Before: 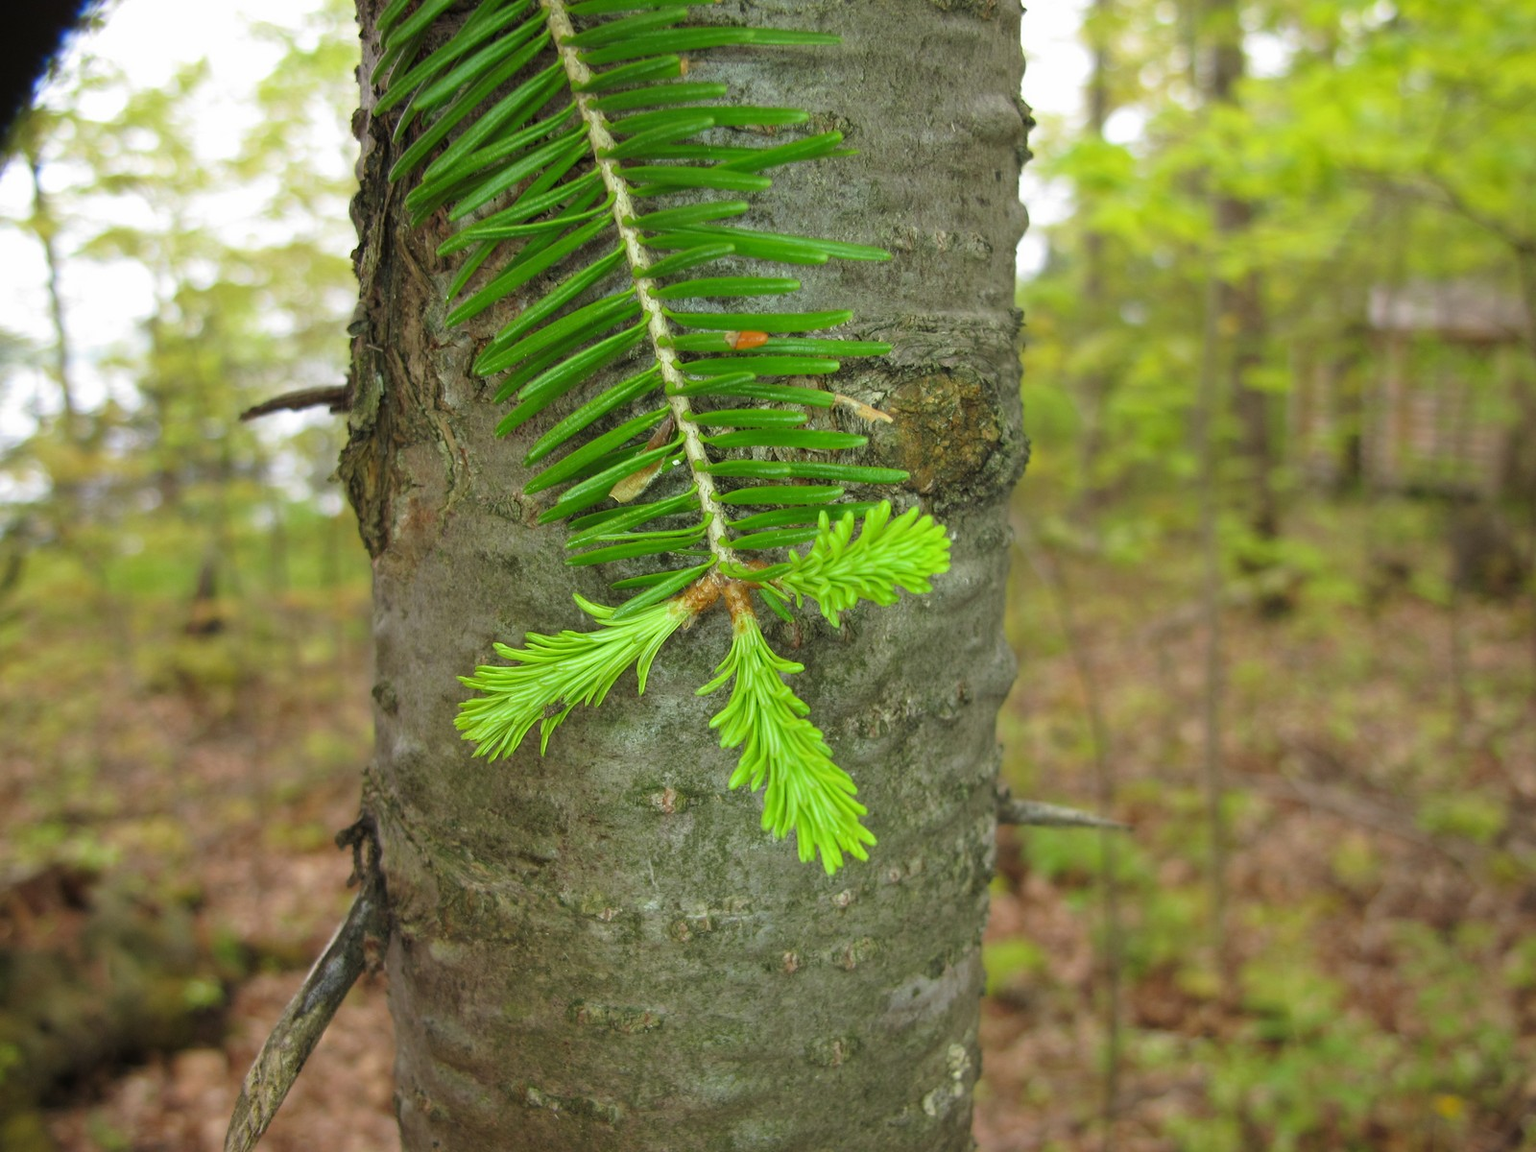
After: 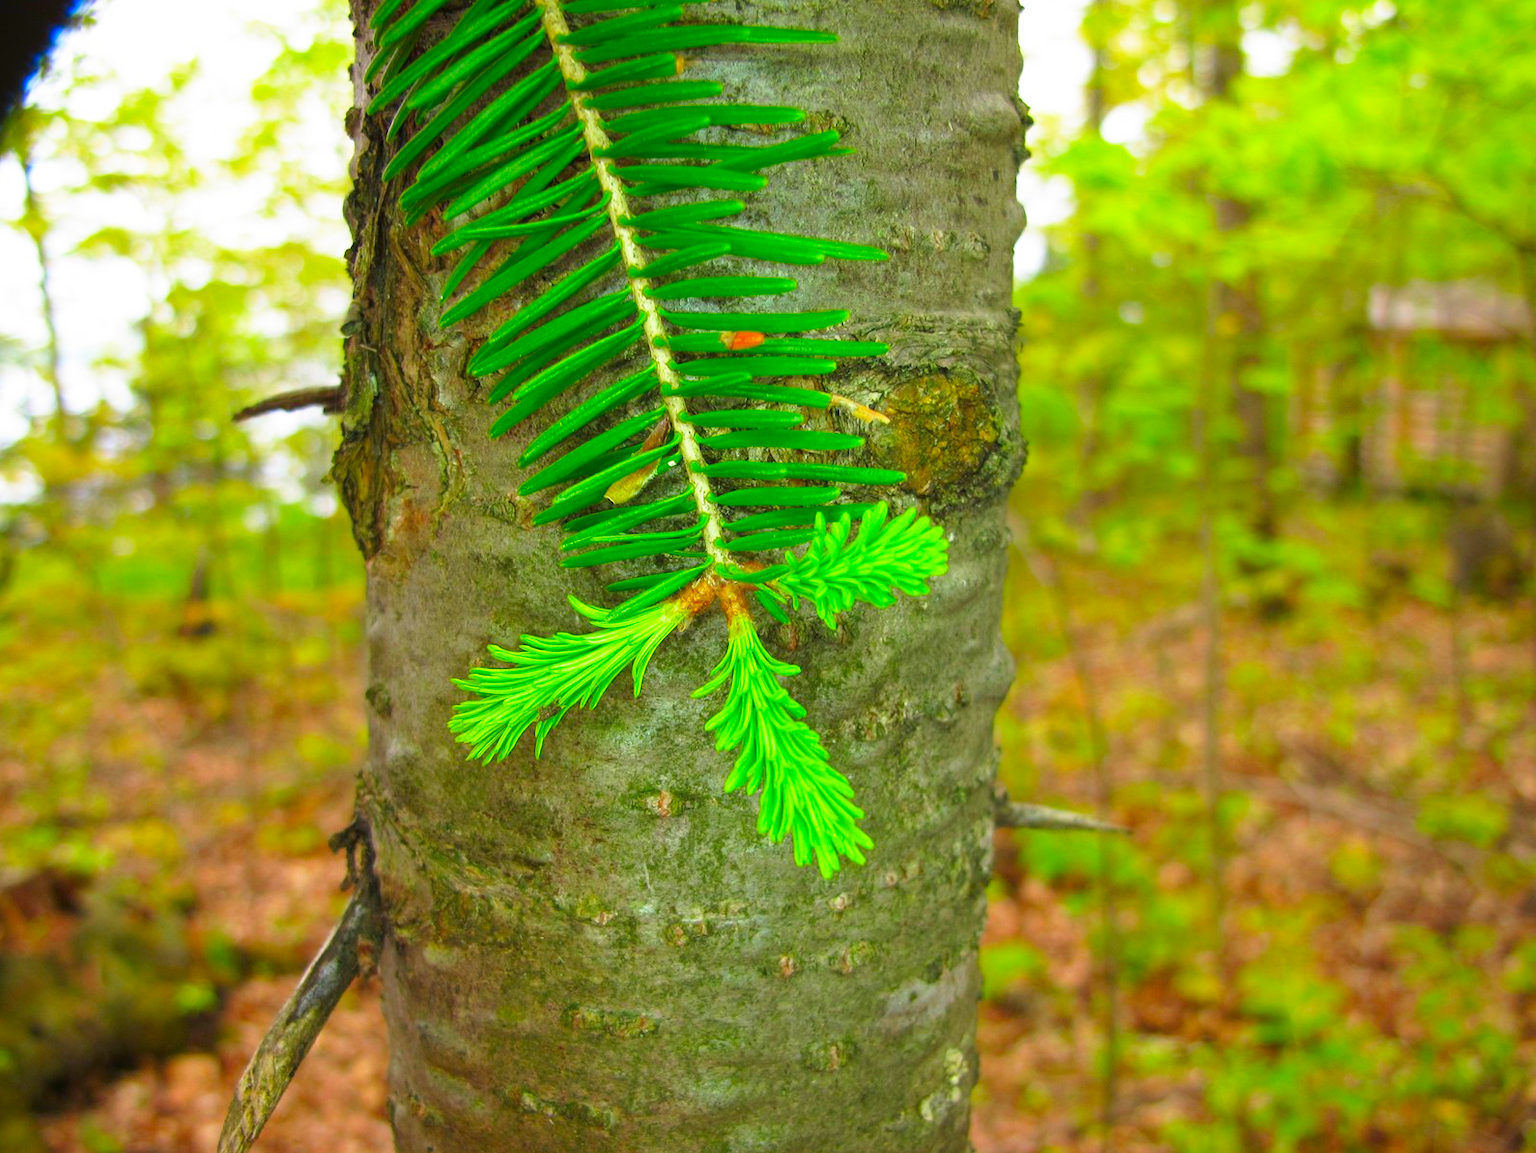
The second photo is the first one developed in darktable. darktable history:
color correction: saturation 1.8
base curve: curves: ch0 [(0, 0) (0.688, 0.865) (1, 1)], preserve colors none
crop and rotate: left 0.614%, top 0.179%, bottom 0.309%
